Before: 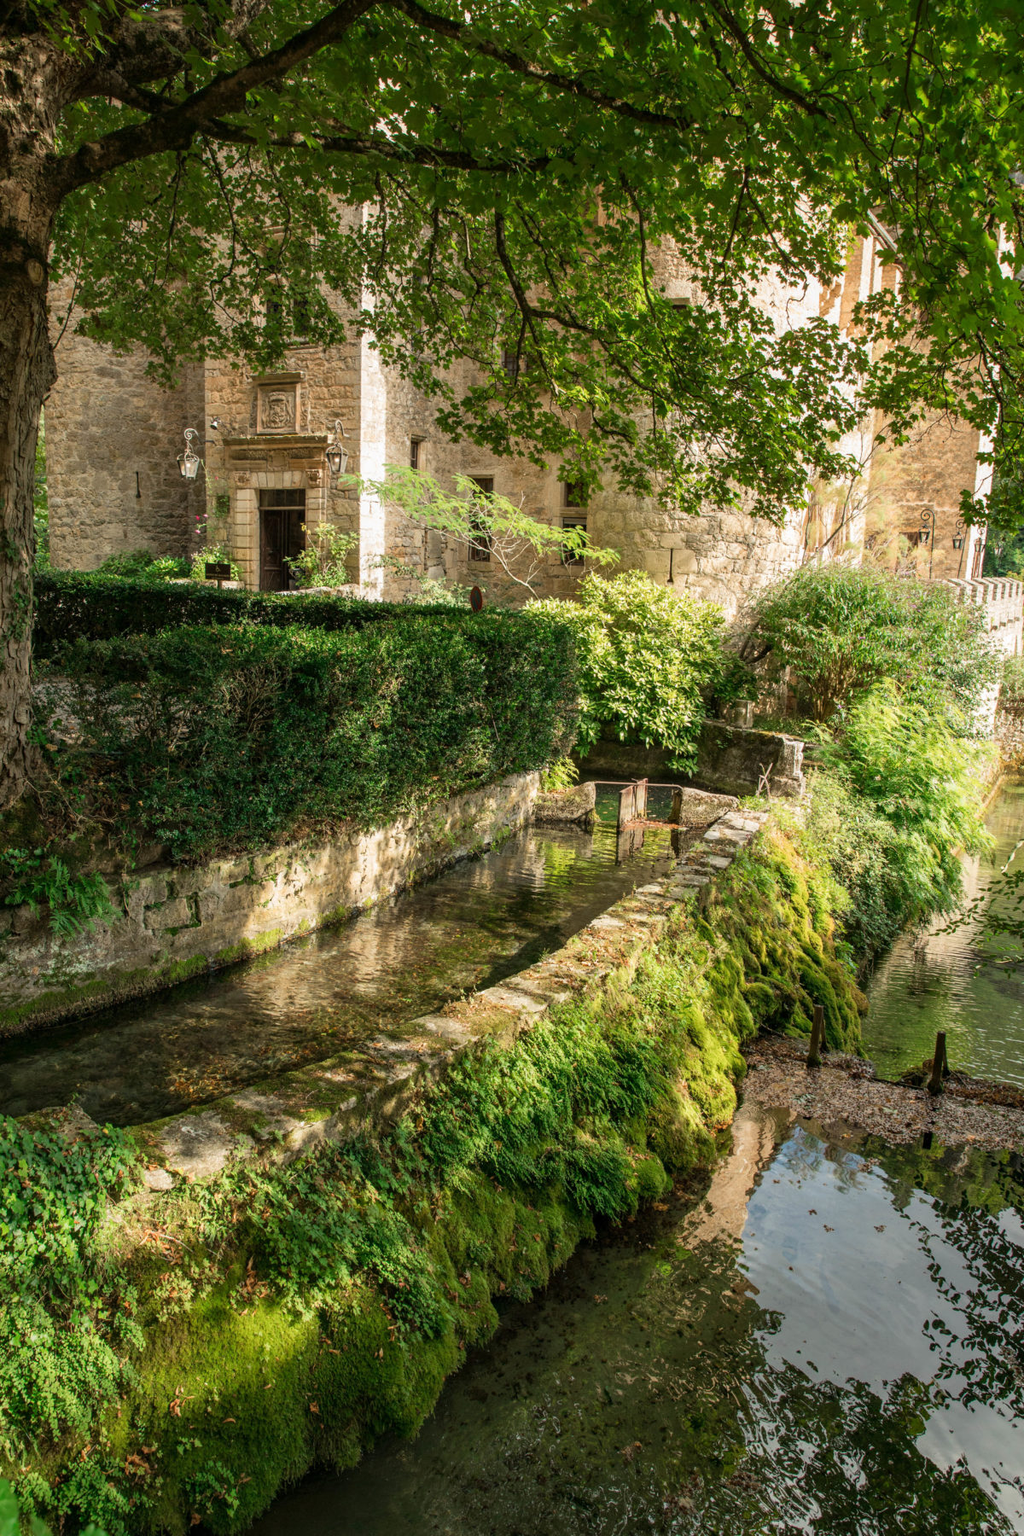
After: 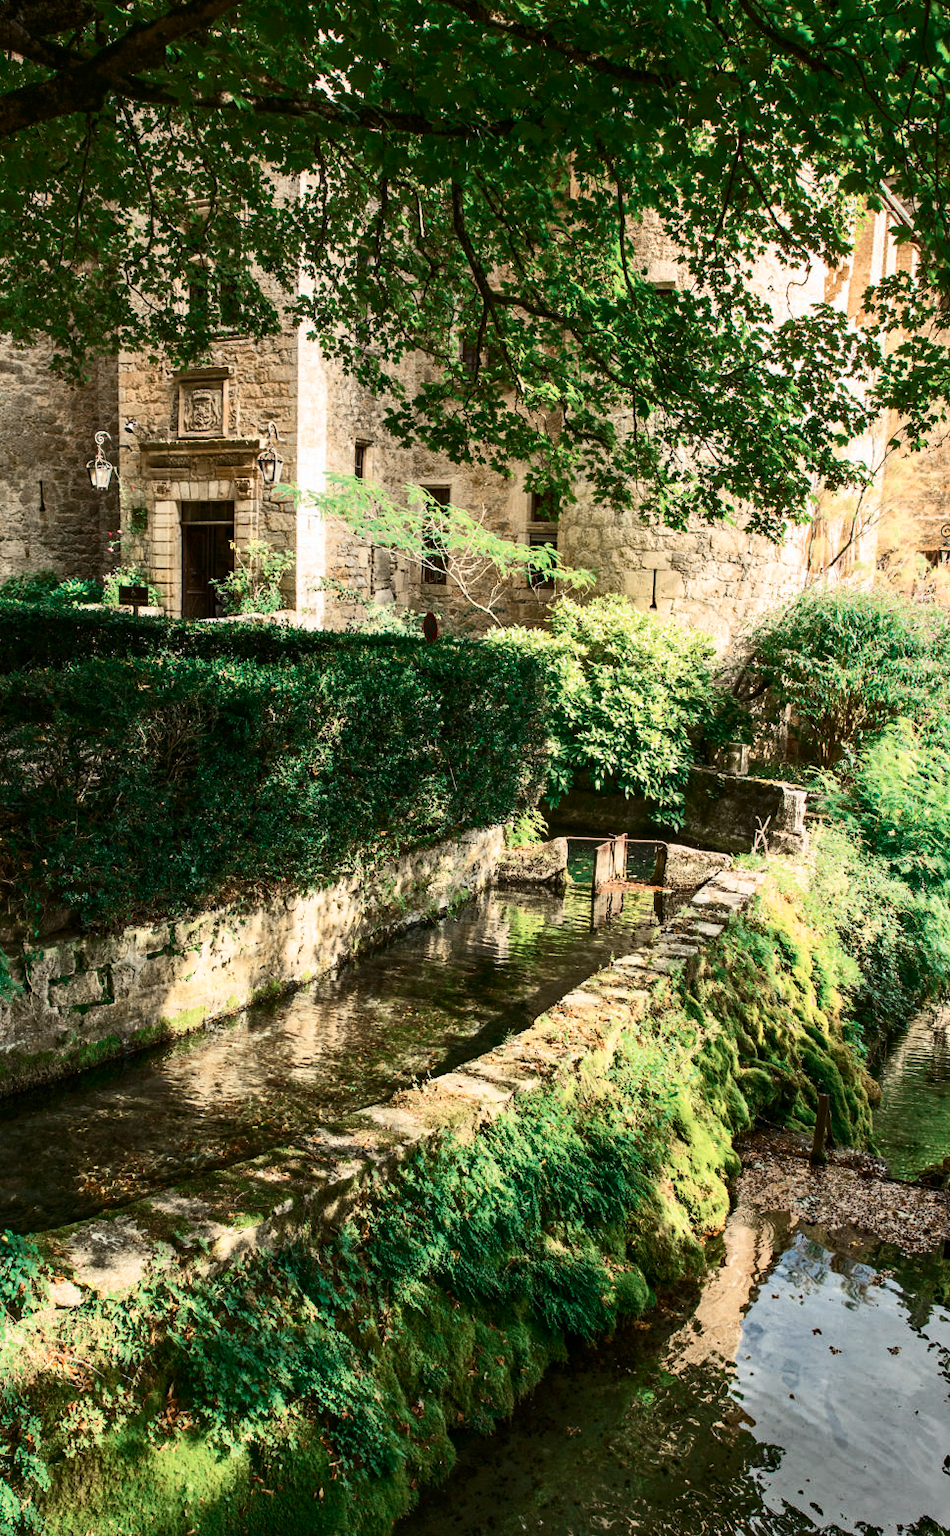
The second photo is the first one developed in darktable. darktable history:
tone equalizer: edges refinement/feathering 500, mask exposure compensation -1.57 EV, preserve details no
crop: left 9.92%, top 3.471%, right 9.164%, bottom 9.468%
color zones: curves: ch0 [(0, 0.5) (0.125, 0.4) (0.25, 0.5) (0.375, 0.4) (0.5, 0.4) (0.625, 0.35) (0.75, 0.35) (0.875, 0.5)]; ch1 [(0, 0.35) (0.125, 0.45) (0.25, 0.35) (0.375, 0.35) (0.5, 0.35) (0.625, 0.35) (0.75, 0.45) (0.875, 0.35)]; ch2 [(0, 0.6) (0.125, 0.5) (0.25, 0.5) (0.375, 0.6) (0.5, 0.6) (0.625, 0.5) (0.75, 0.5) (0.875, 0.5)]
haze removal: compatibility mode true, adaptive false
contrast brightness saturation: contrast 0.403, brightness 0.115, saturation 0.212
